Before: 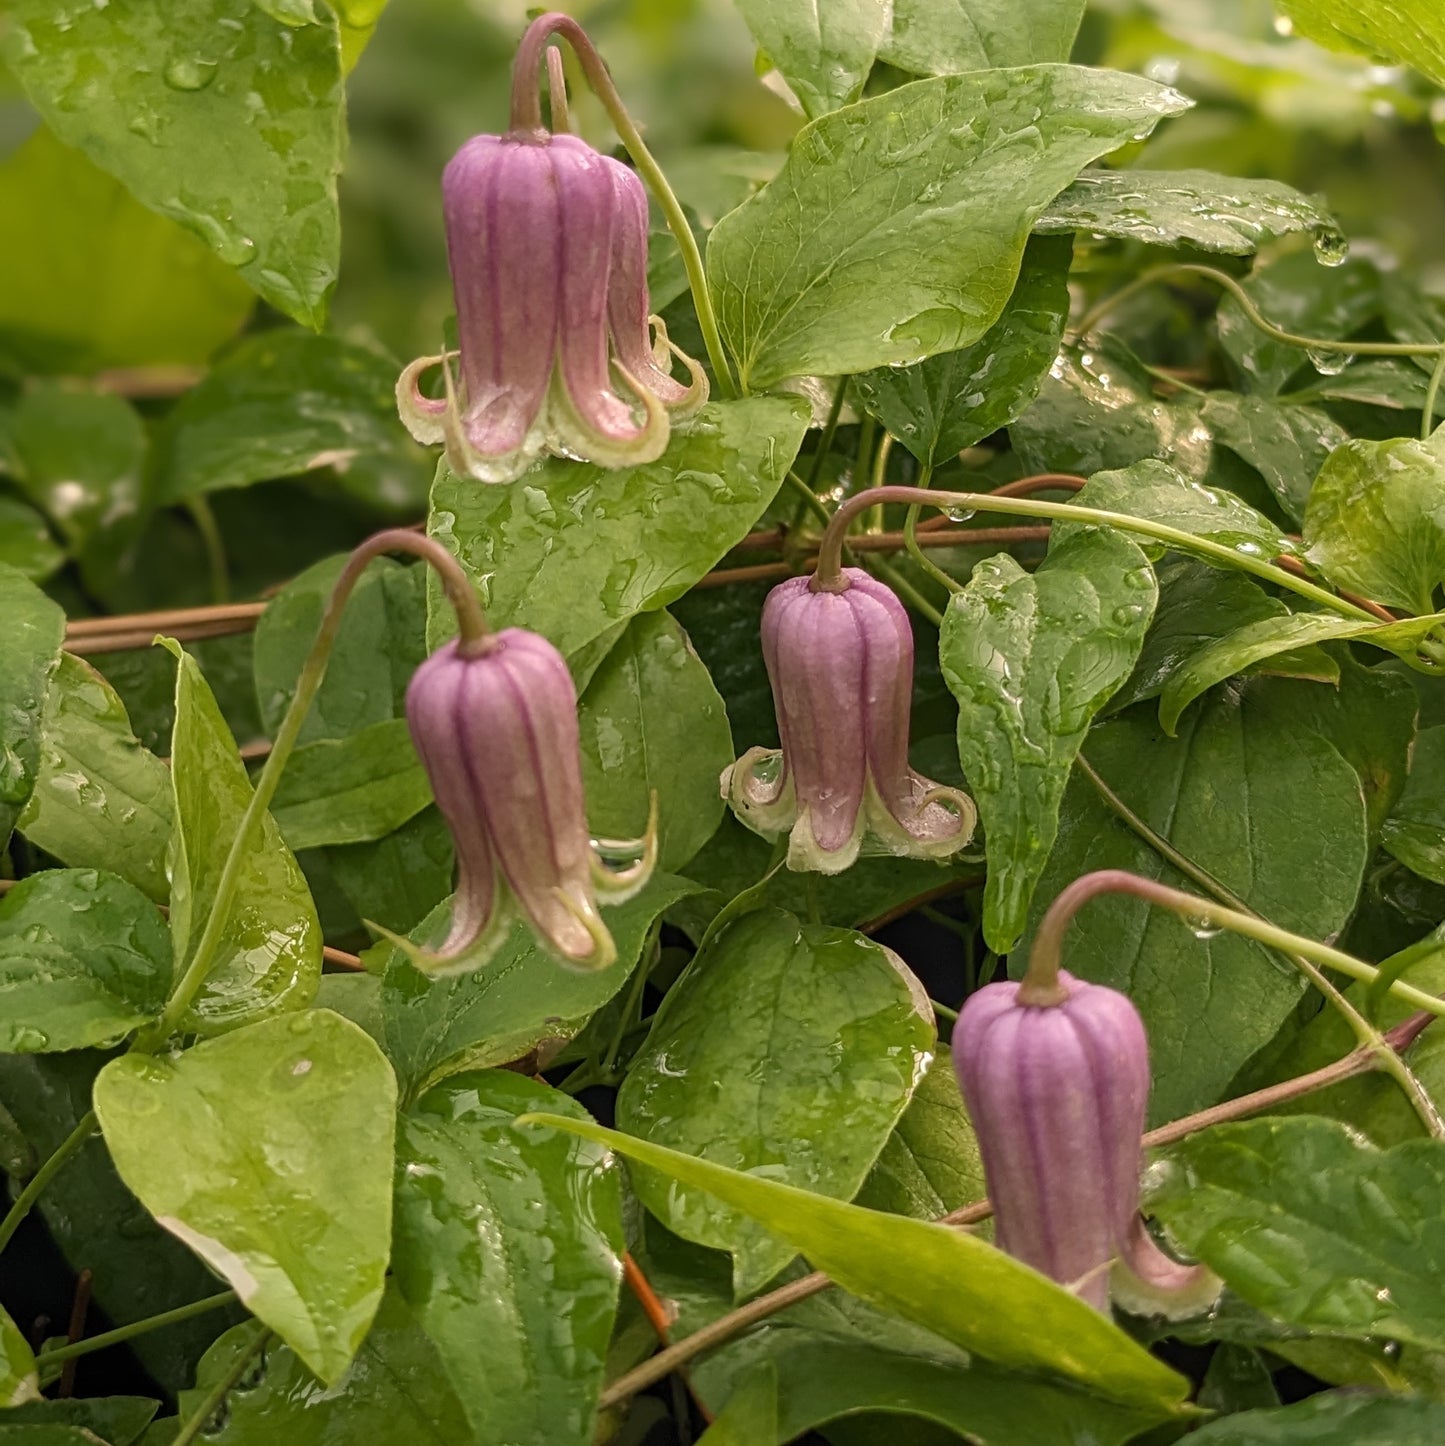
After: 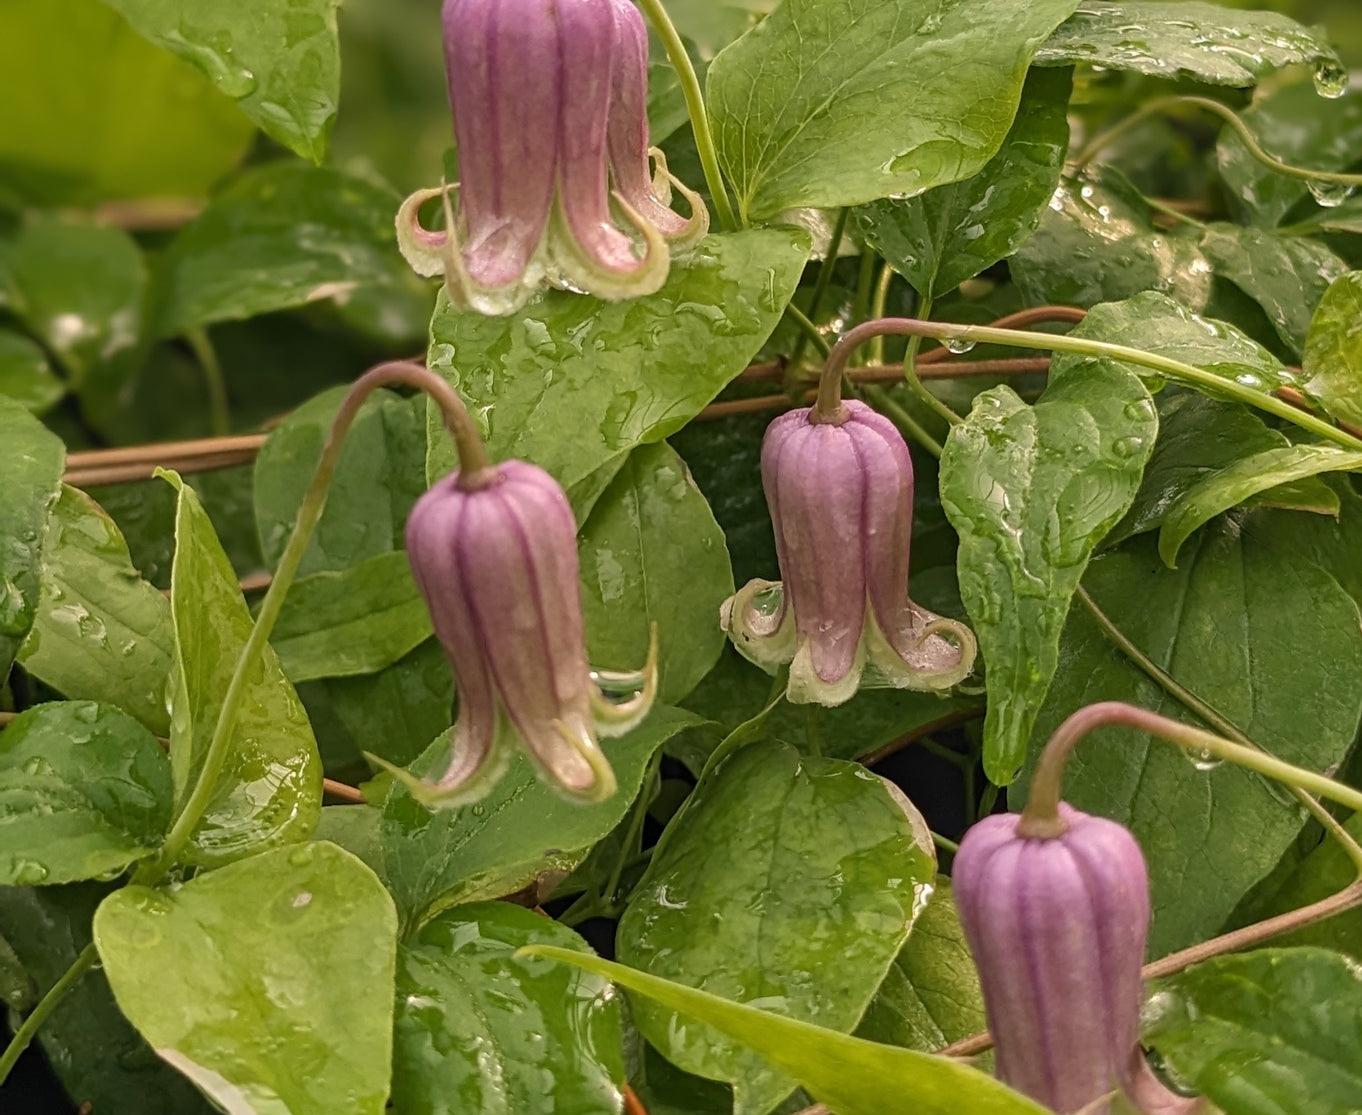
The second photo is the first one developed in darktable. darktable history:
crop and rotate: angle 0.03°, top 11.643%, right 5.651%, bottom 11.189%
shadows and highlights: soften with gaussian
